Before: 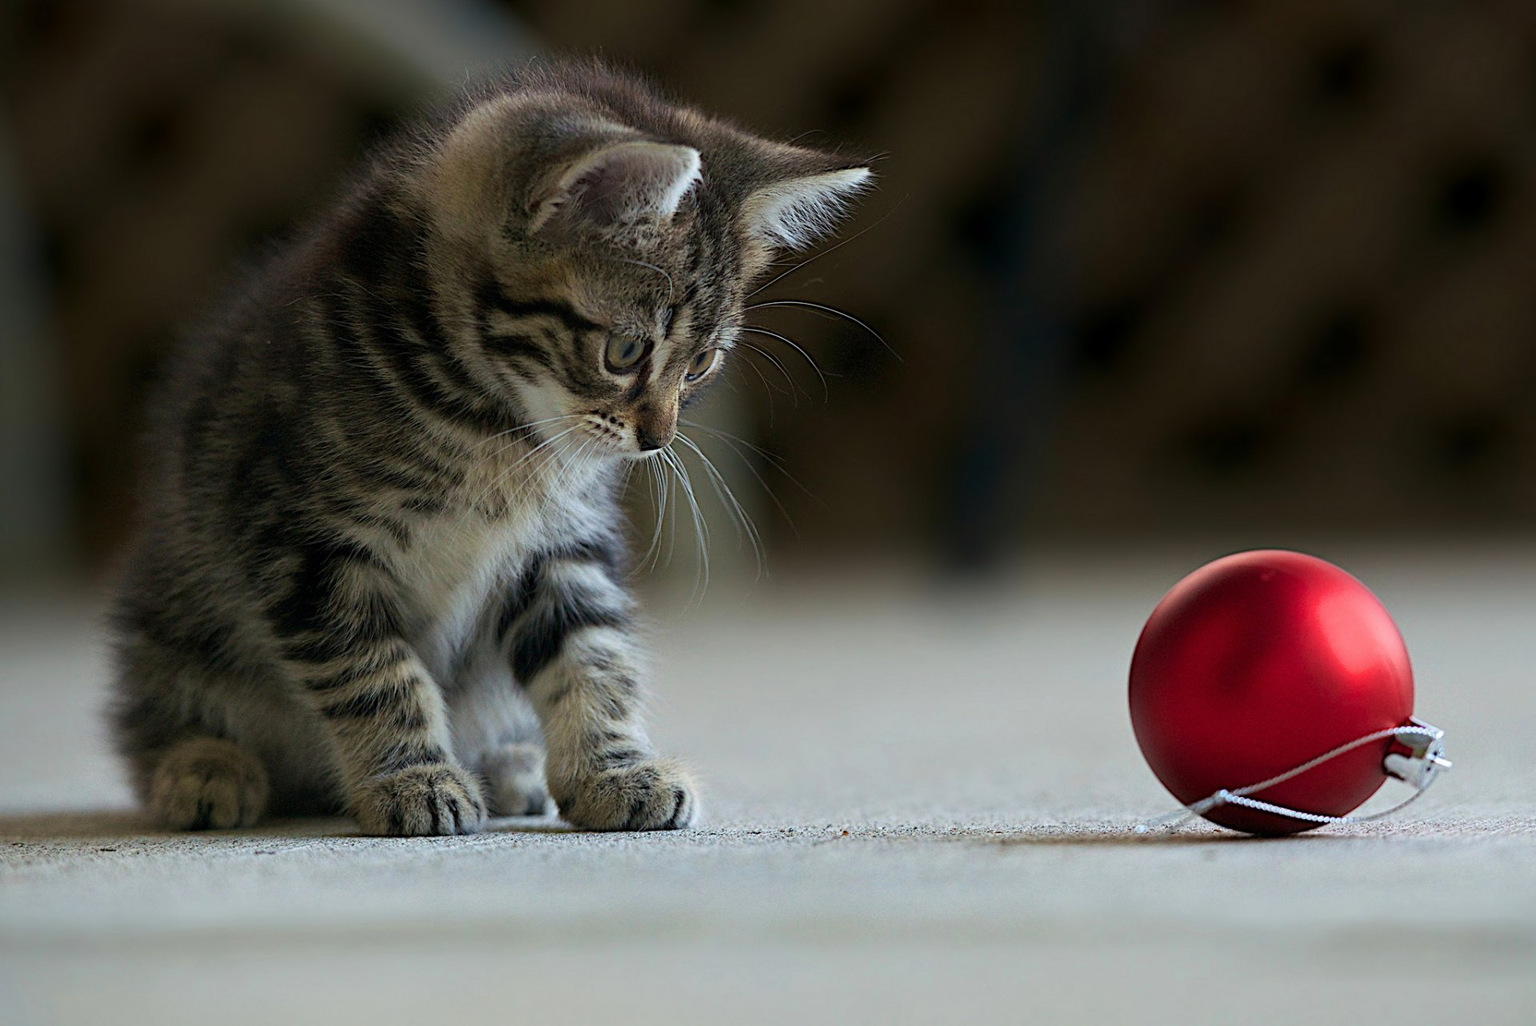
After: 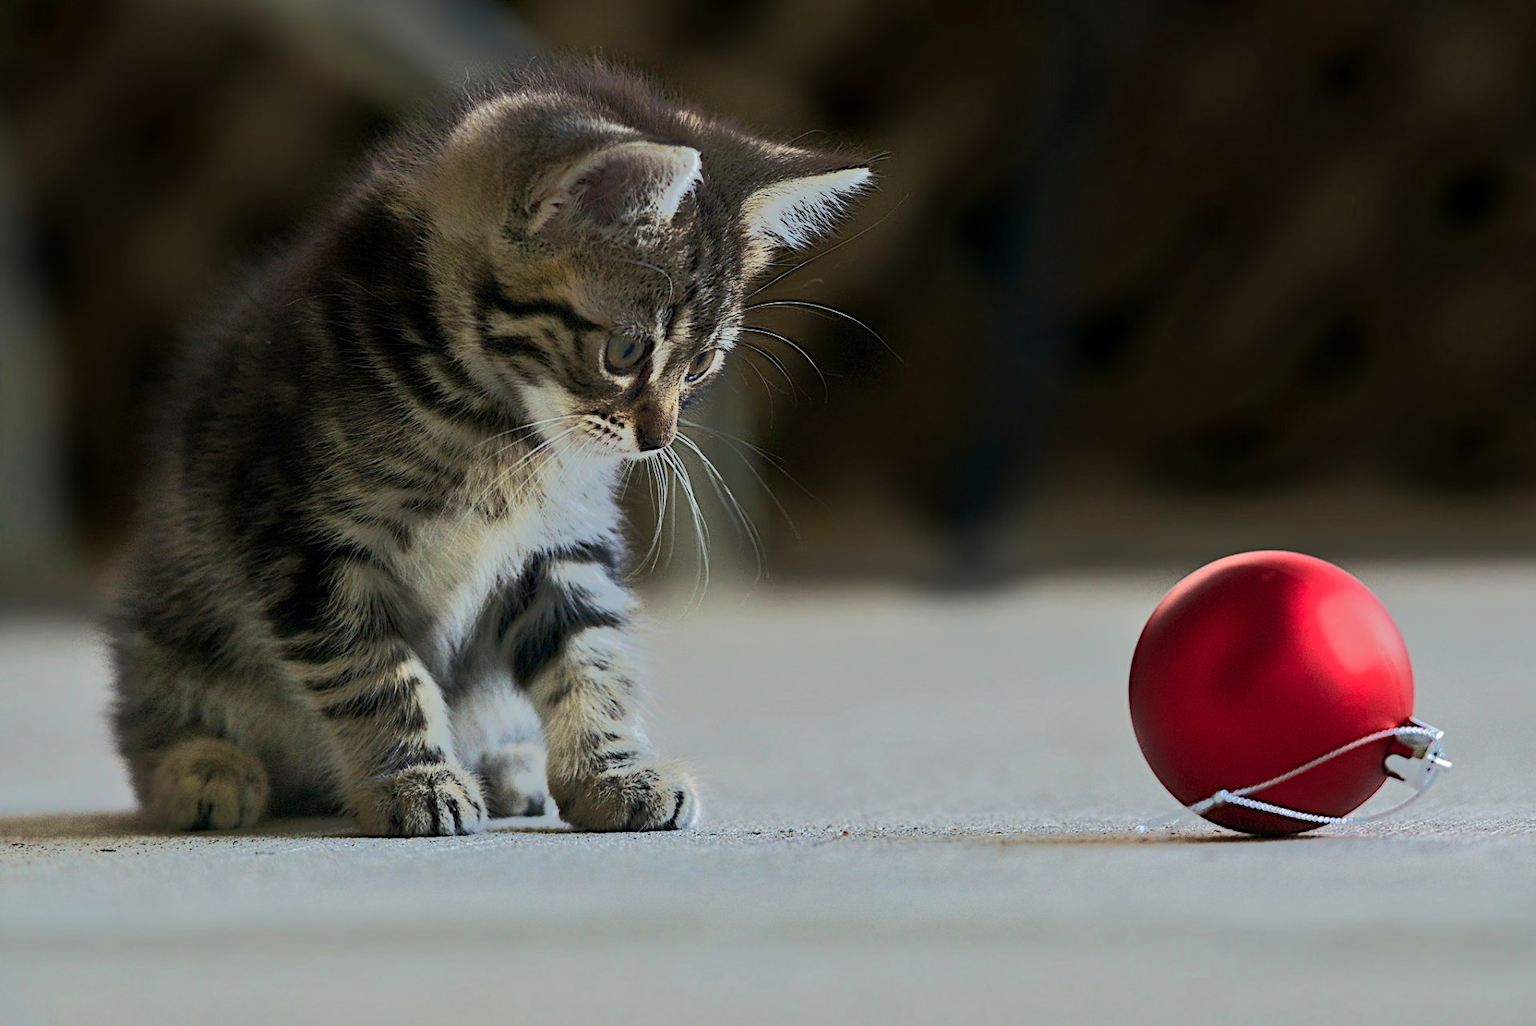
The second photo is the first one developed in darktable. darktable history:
base curve: preserve colors none
tone equalizer: -7 EV -0.602 EV, -6 EV 1.03 EV, -5 EV -0.433 EV, -4 EV 0.448 EV, -3 EV 0.412 EV, -2 EV 0.171 EV, -1 EV -0.164 EV, +0 EV -0.382 EV, edges refinement/feathering 500, mask exposure compensation -1.57 EV, preserve details guided filter
